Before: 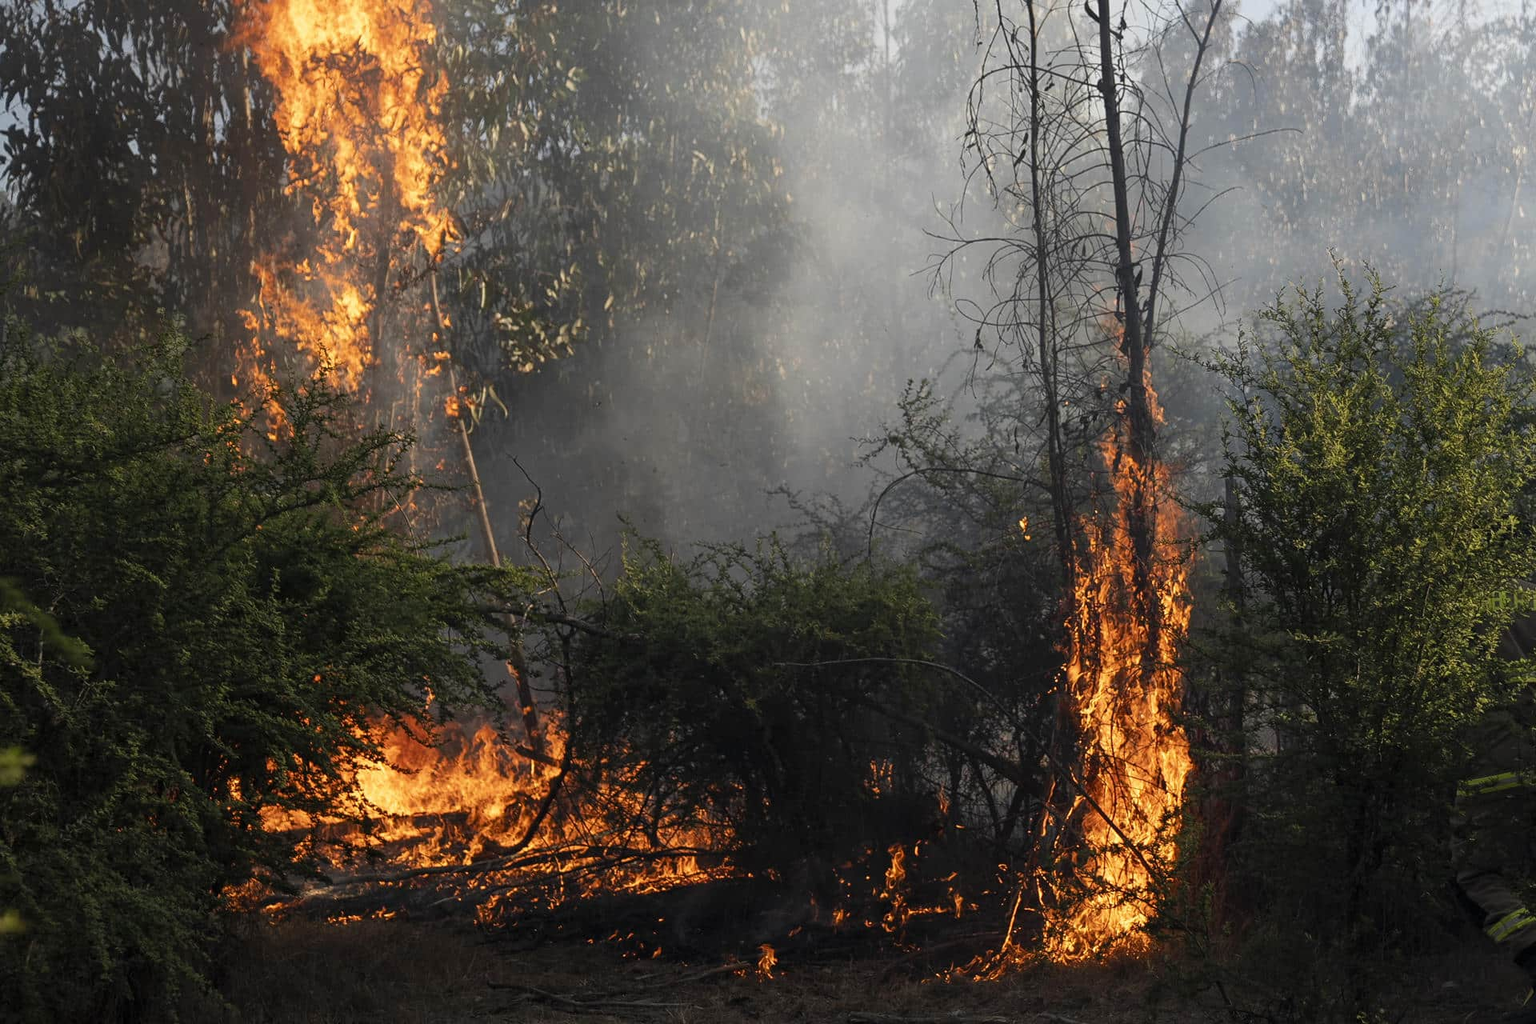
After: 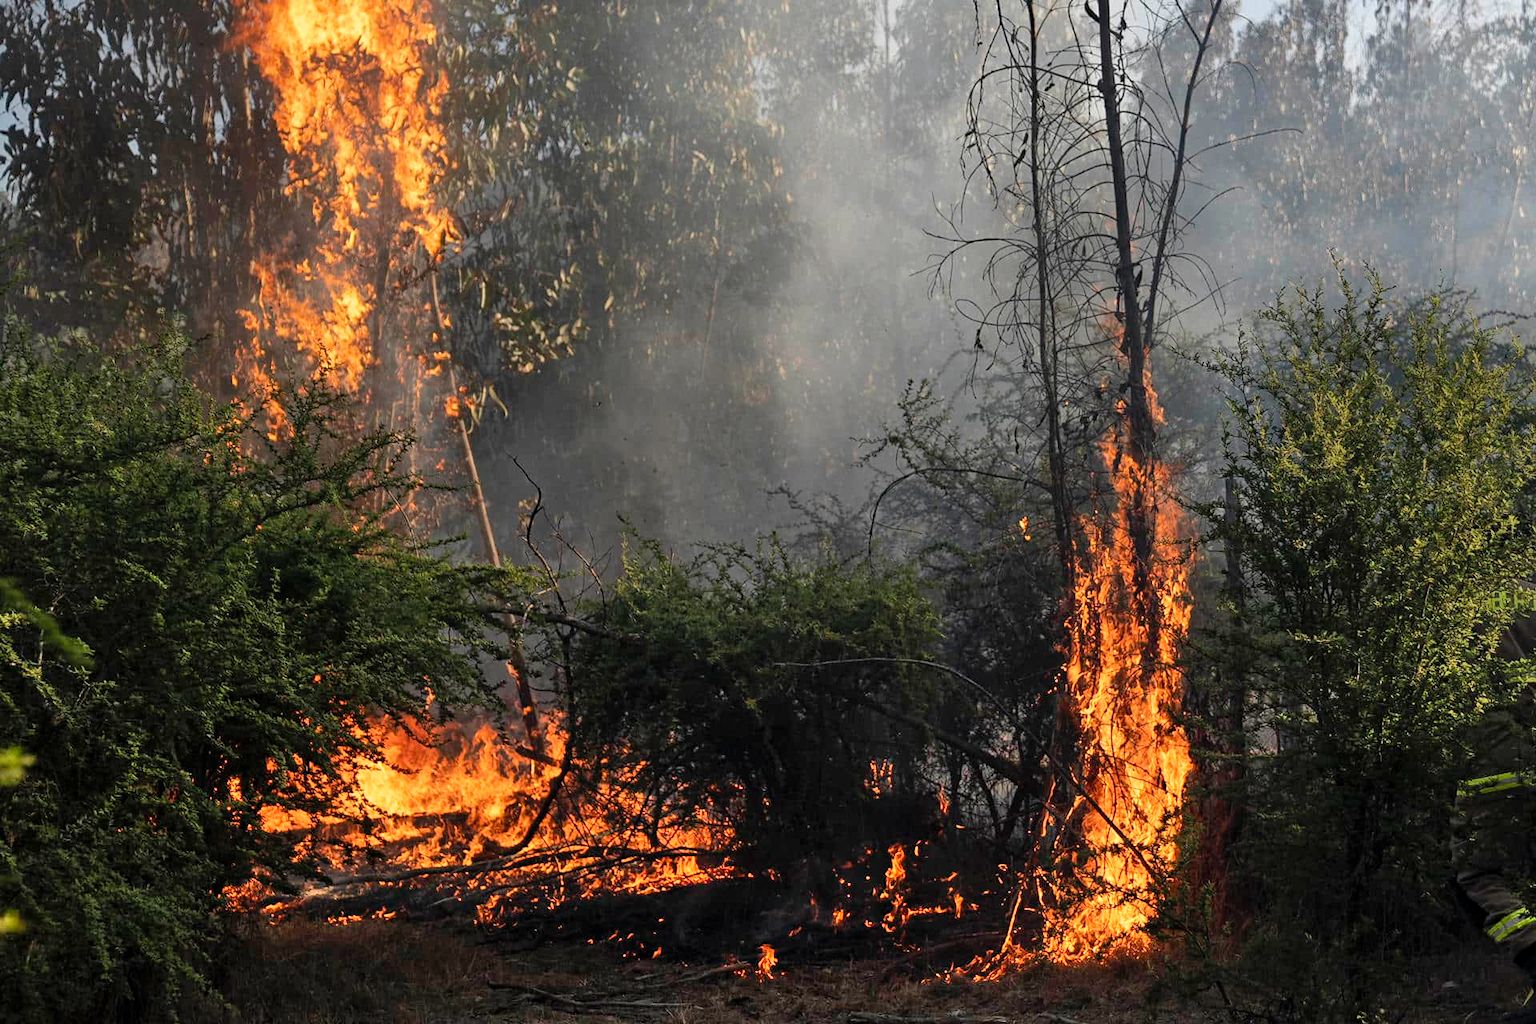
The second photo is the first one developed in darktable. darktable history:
shadows and highlights: highlights color adjustment 0%, soften with gaussian
haze removal: compatibility mode true, adaptive false
